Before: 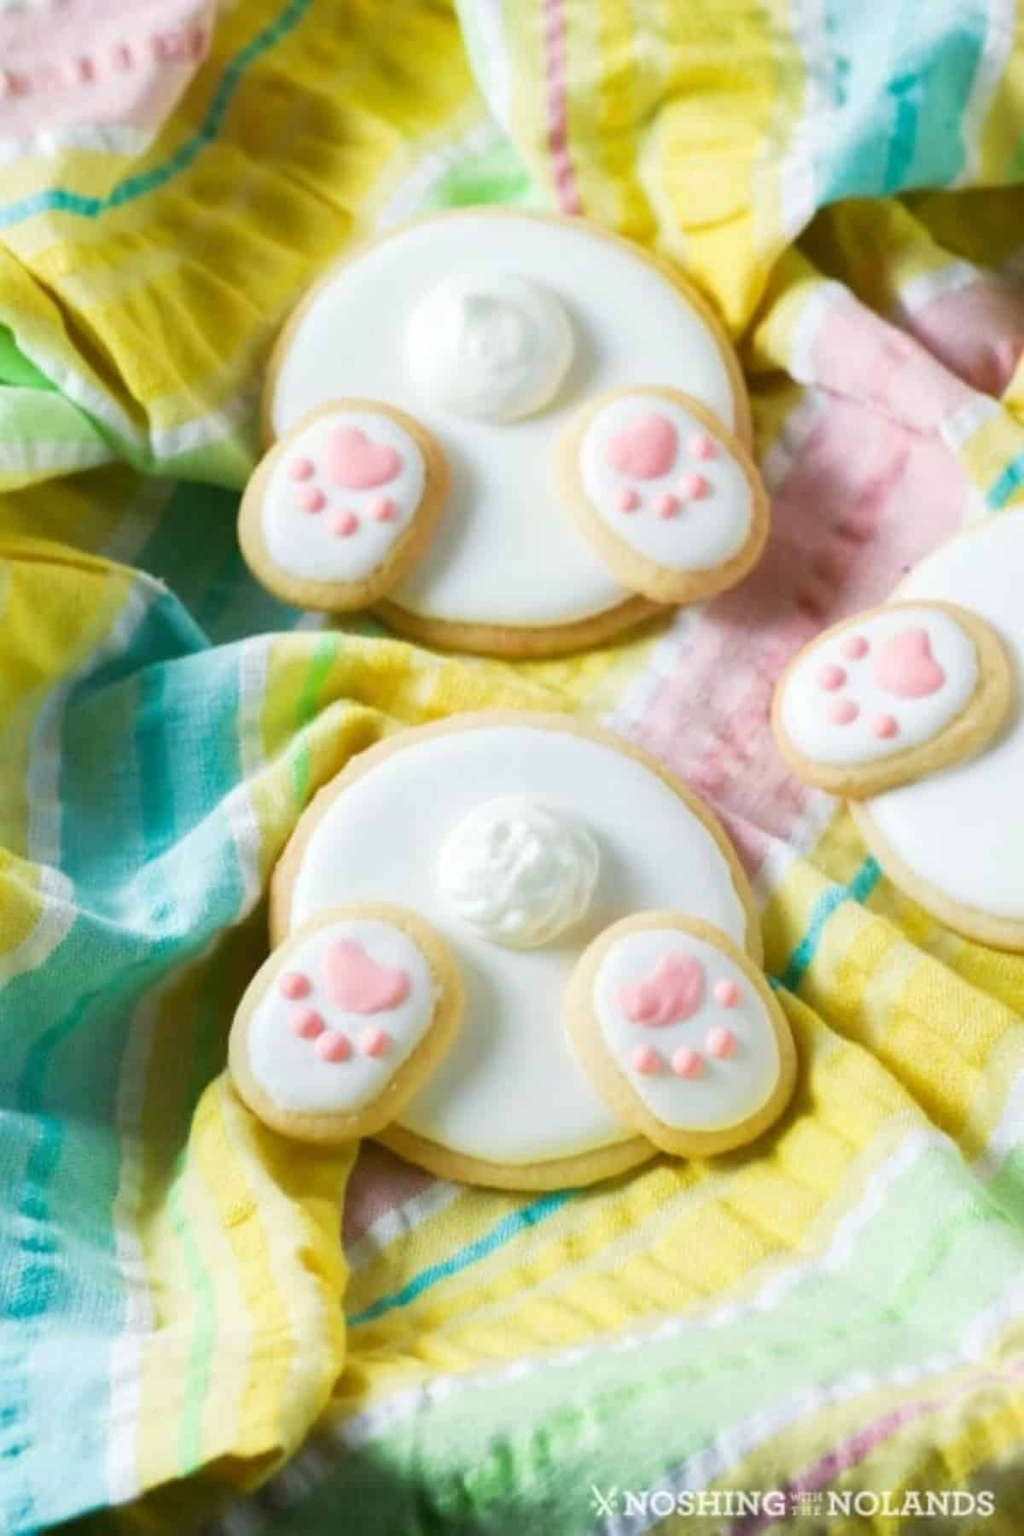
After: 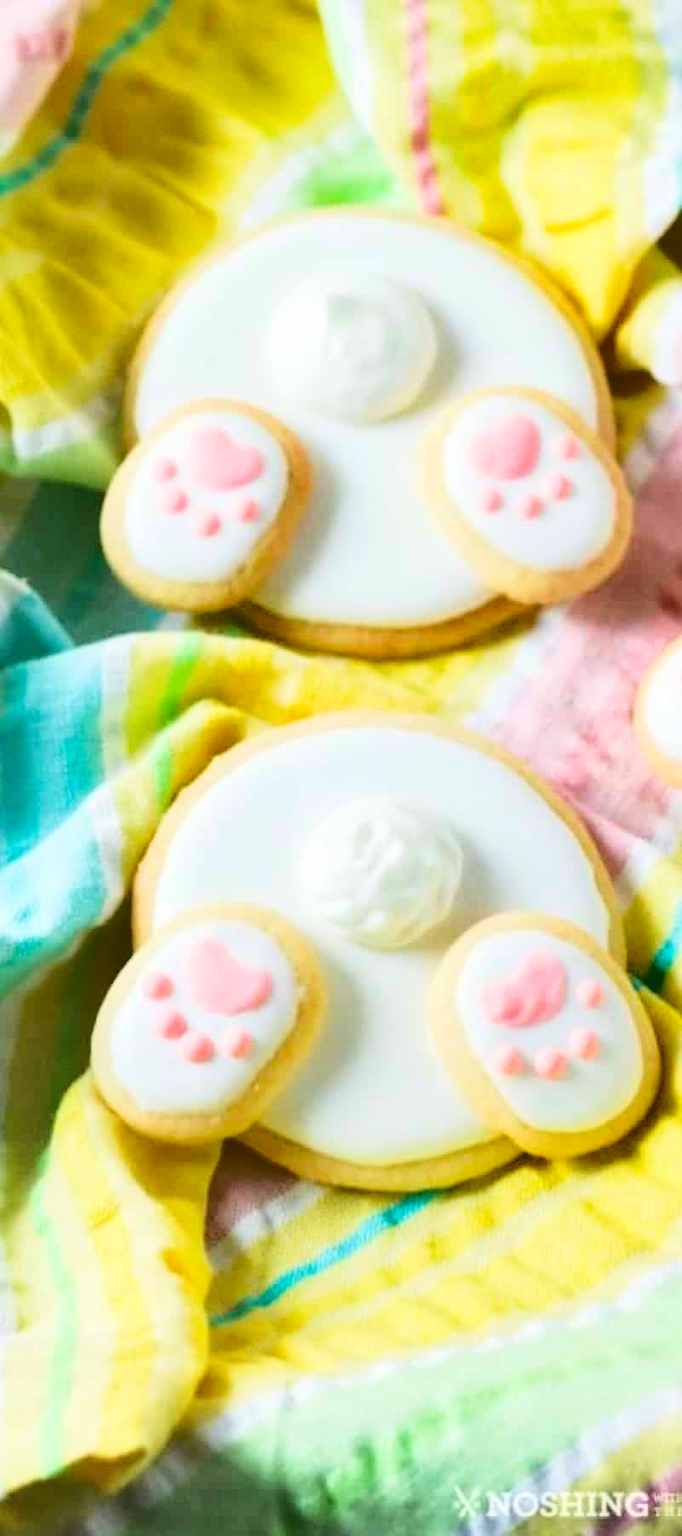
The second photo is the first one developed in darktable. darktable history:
crop and rotate: left 13.446%, right 19.934%
contrast brightness saturation: saturation -0.051
shadows and highlights: soften with gaussian
base curve: curves: ch0 [(0, 0.007) (0.028, 0.063) (0.121, 0.311) (0.46, 0.743) (0.859, 0.957) (1, 1)]
